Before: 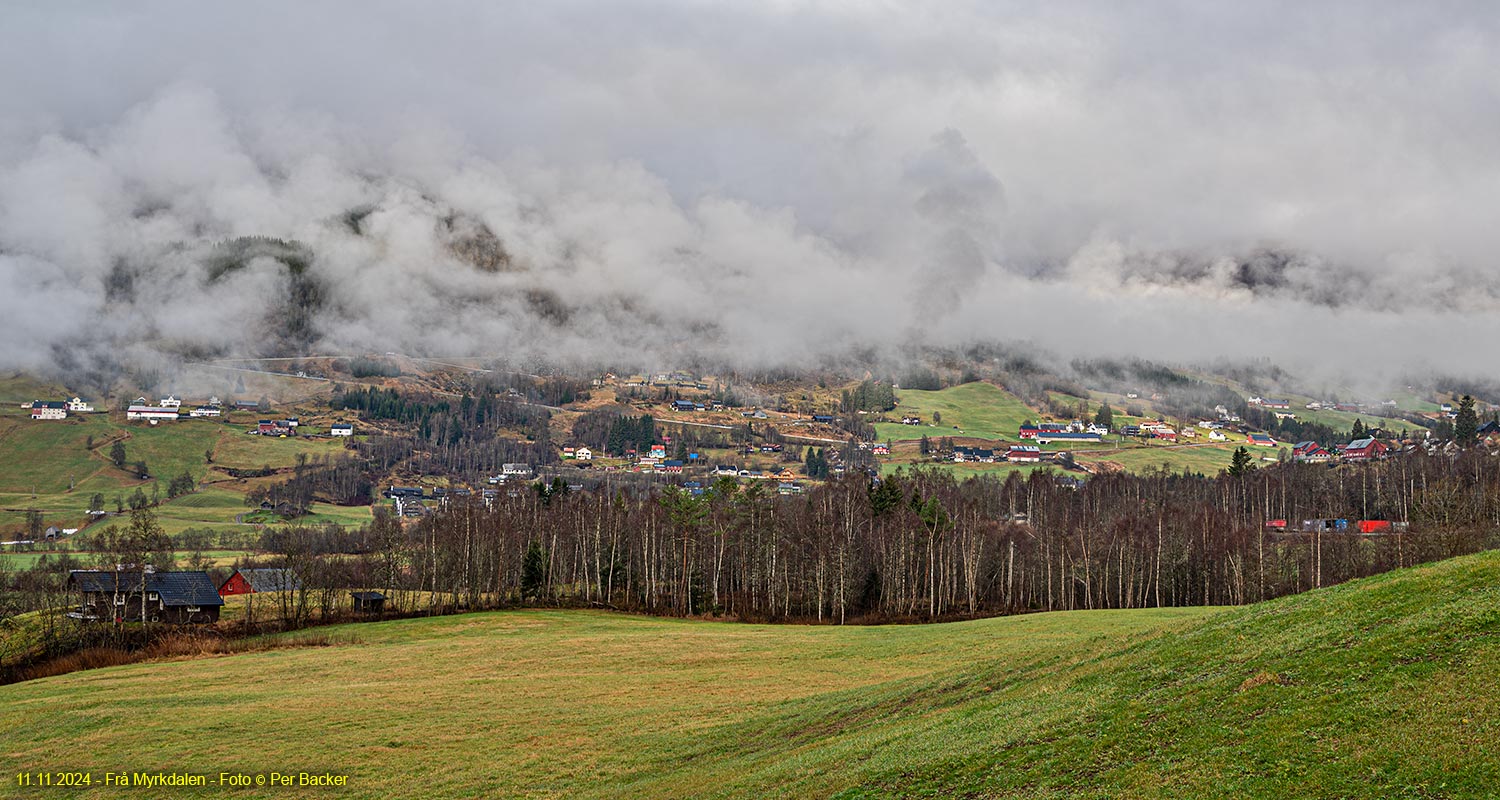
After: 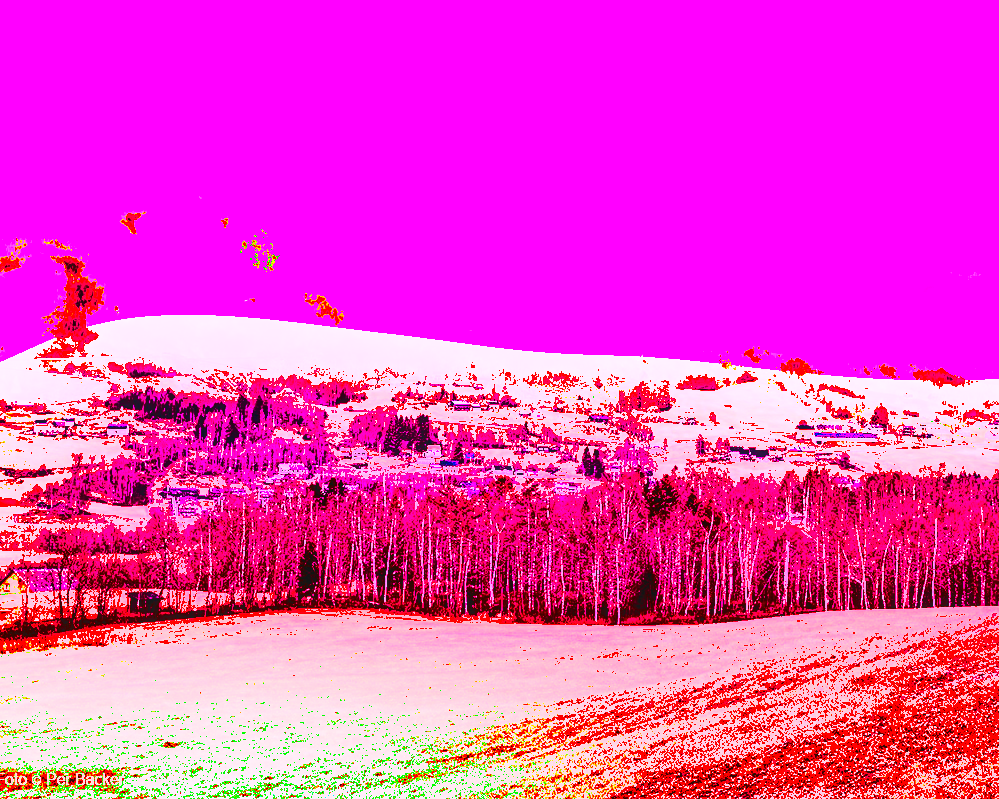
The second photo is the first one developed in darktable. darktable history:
local contrast: on, module defaults
crop and rotate: left 15.055%, right 18.278%
shadows and highlights: shadows 19.13, highlights -83.41, soften with gaussian
color zones: curves: ch1 [(0.239, 0.552) (0.75, 0.5)]; ch2 [(0.25, 0.462) (0.749, 0.457)], mix 25.94%
color correction: highlights a* -10.69, highlights b* -19.19
contrast brightness saturation: contrast 0.62, brightness 0.34, saturation 0.14
white balance: red 4.26, blue 1.802
